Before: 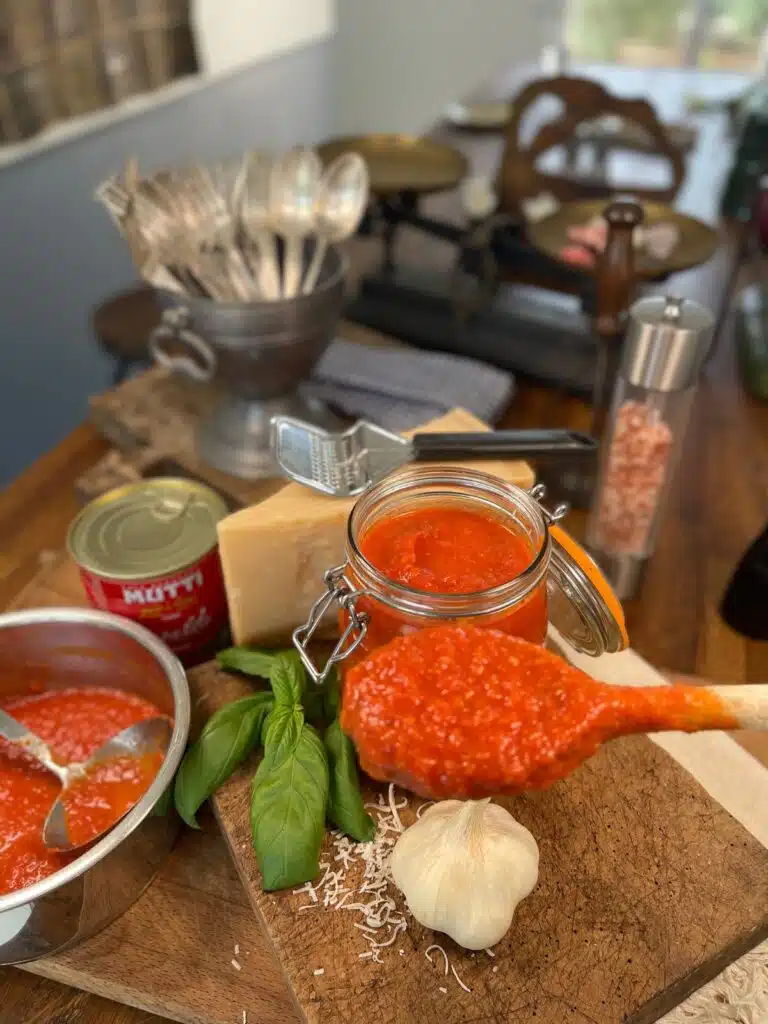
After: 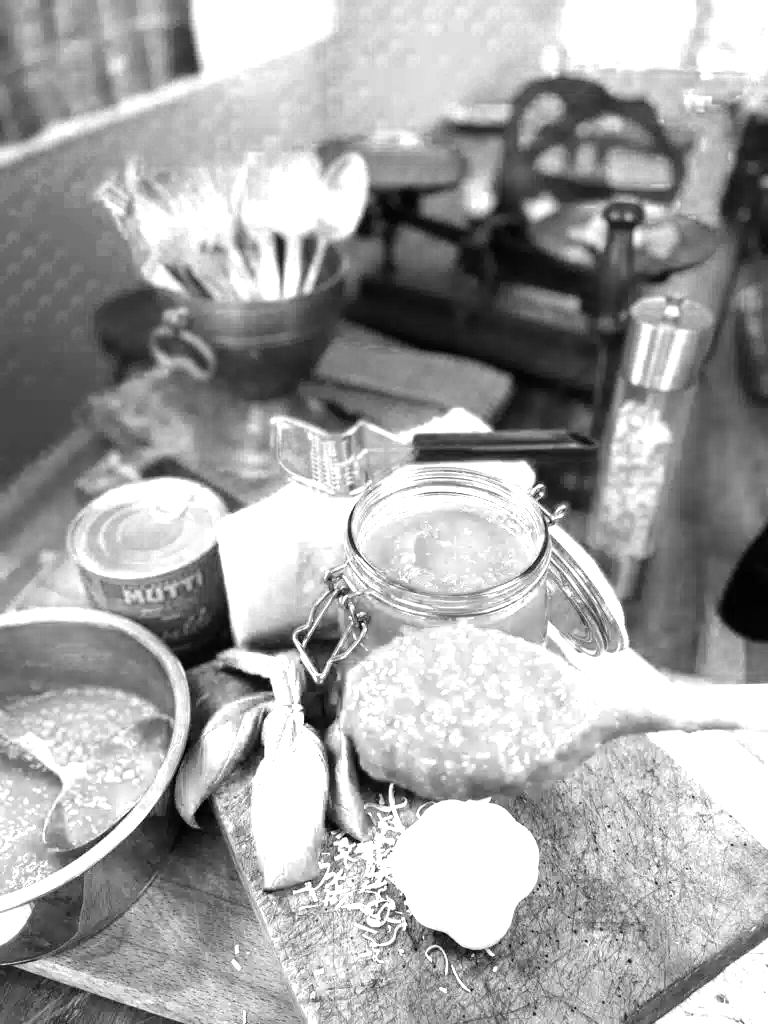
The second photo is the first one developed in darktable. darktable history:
tone equalizer: -8 EV -0.73 EV, -7 EV -0.733 EV, -6 EV -0.61 EV, -5 EV -0.376 EV, -3 EV 0.366 EV, -2 EV 0.6 EV, -1 EV 0.676 EV, +0 EV 0.728 EV
color zones: curves: ch0 [(0, 0.554) (0.146, 0.662) (0.293, 0.86) (0.503, 0.774) (0.637, 0.106) (0.74, 0.072) (0.866, 0.488) (0.998, 0.569)]; ch1 [(0, 0) (0.143, 0) (0.286, 0) (0.429, 0) (0.571, 0) (0.714, 0) (0.857, 0)]
contrast brightness saturation: contrast 0.037, saturation 0.067
